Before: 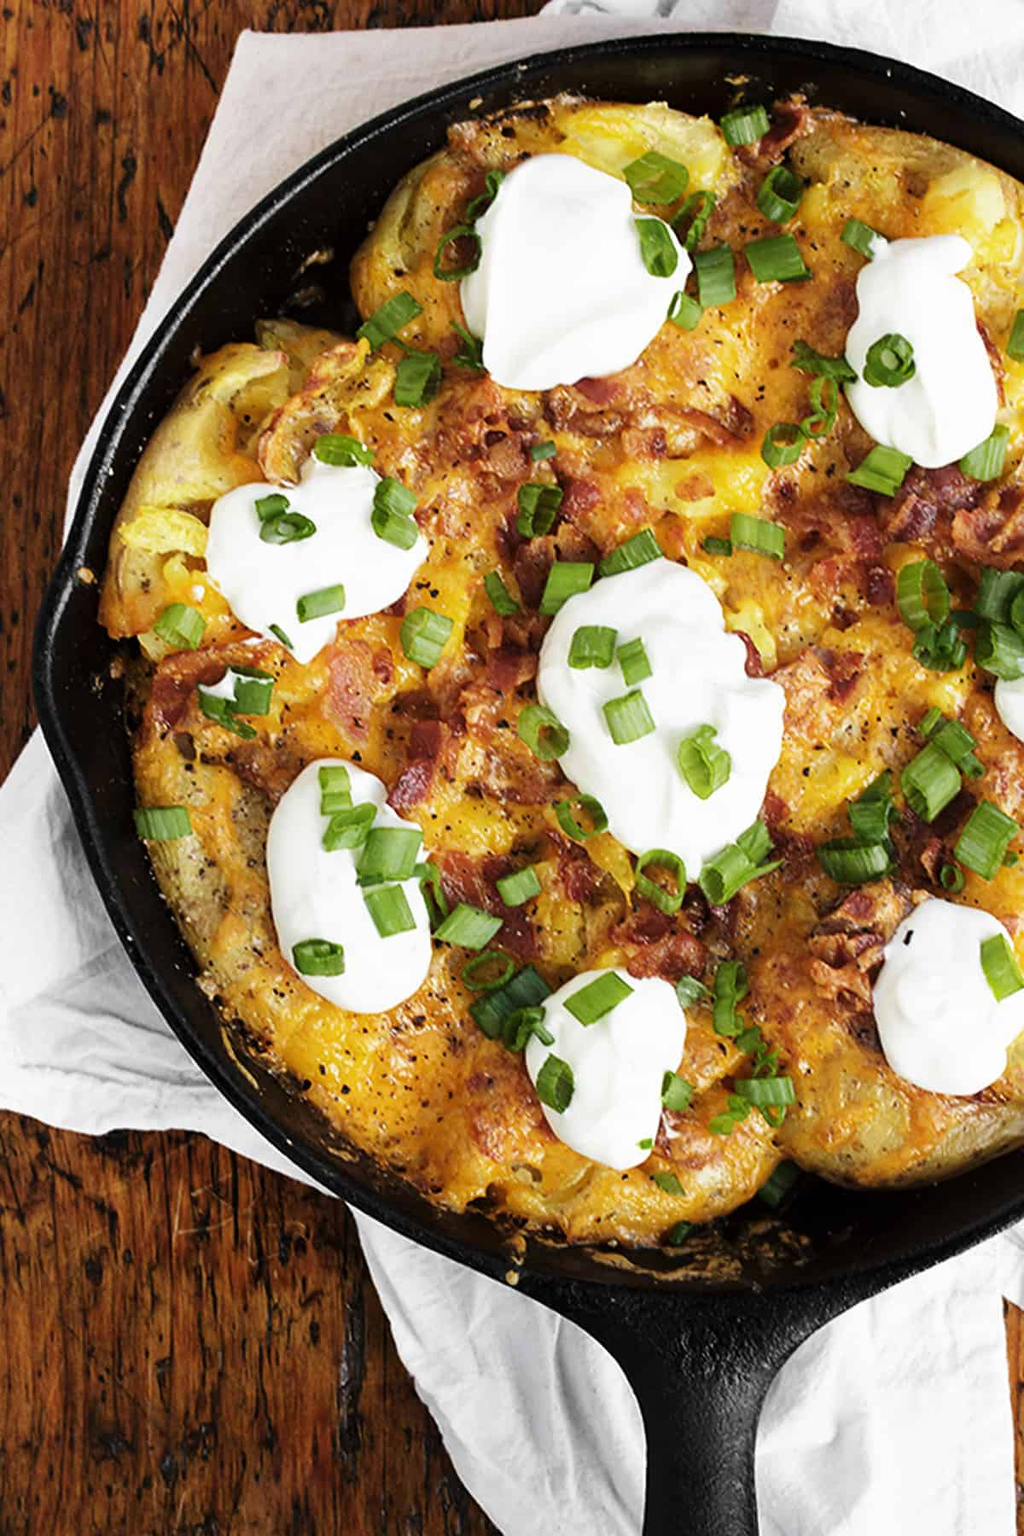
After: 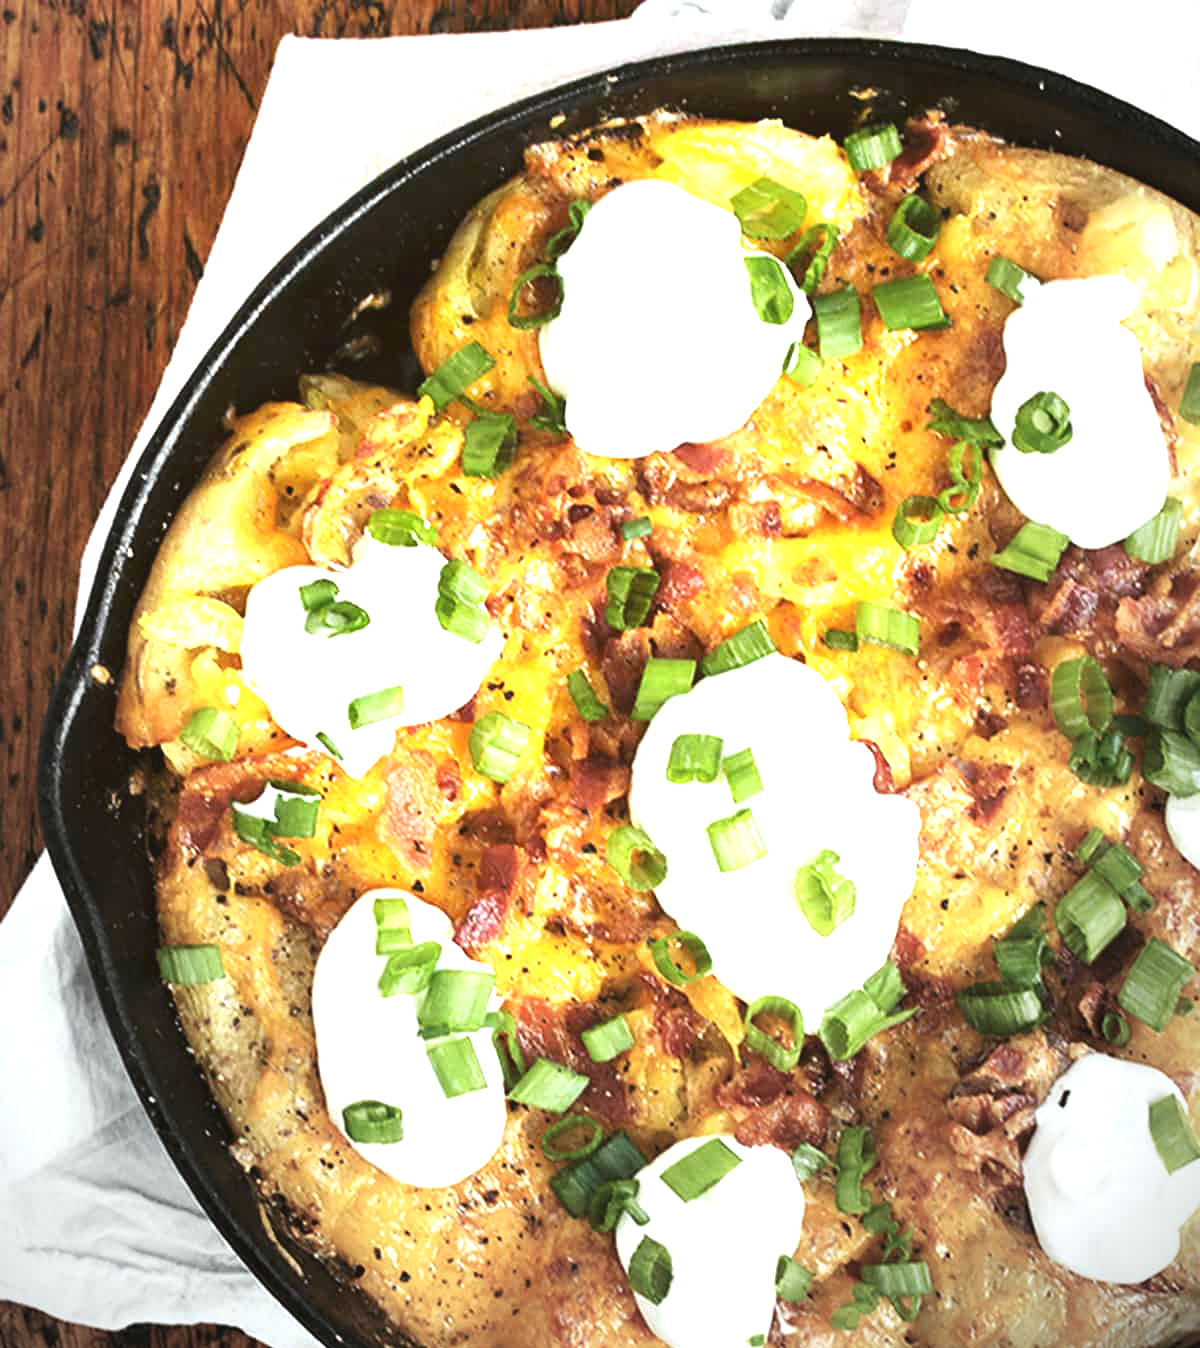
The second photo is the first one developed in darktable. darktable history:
vignetting: fall-off start 72.14%, fall-off radius 108.07%, brightness -0.713, saturation -0.488, center (-0.054, -0.359), width/height ratio 0.729
crop: bottom 24.967%
exposure: black level correction -0.002, exposure 1.35 EV, compensate highlight preservation false
color balance: lift [1.004, 1.002, 1.002, 0.998], gamma [1, 1.007, 1.002, 0.993], gain [1, 0.977, 1.013, 1.023], contrast -3.64%
